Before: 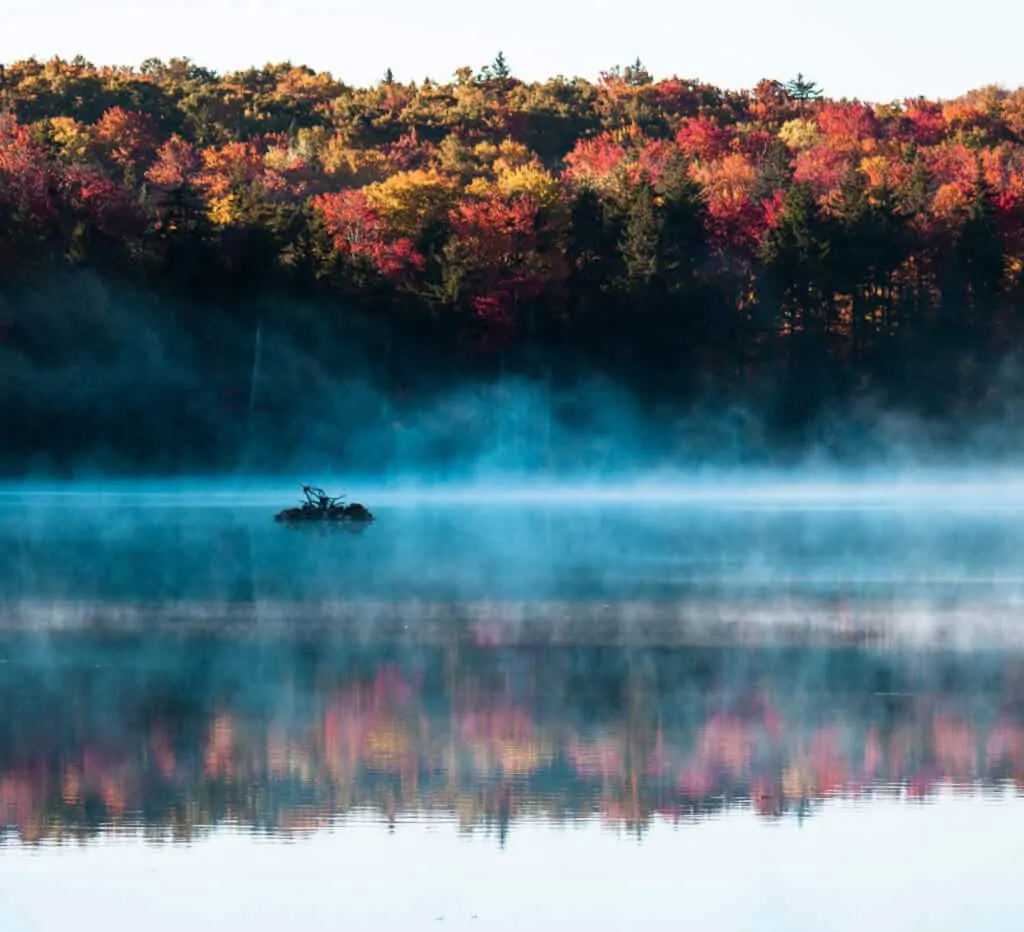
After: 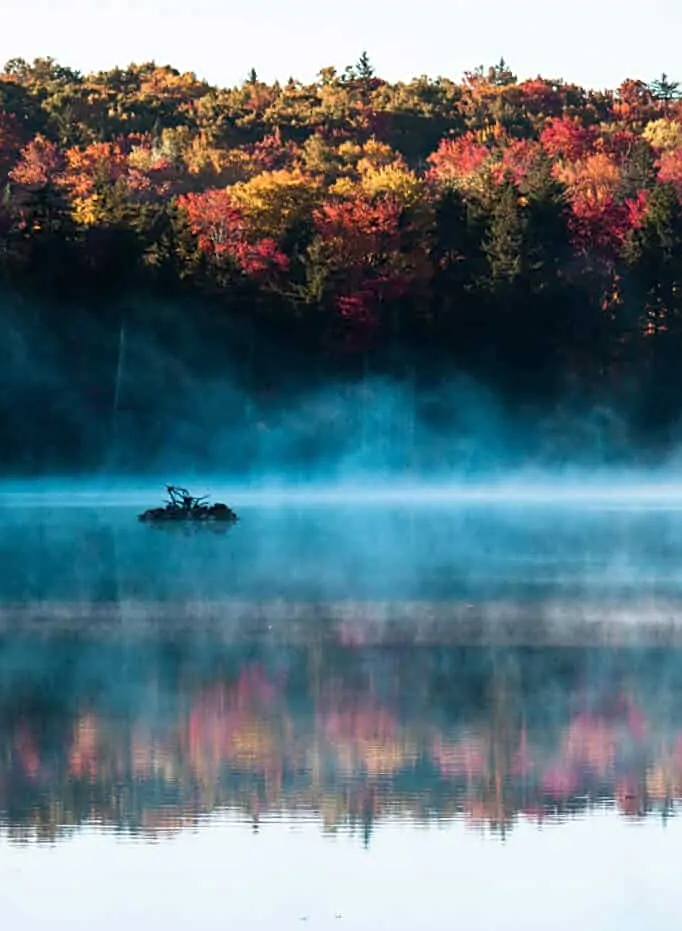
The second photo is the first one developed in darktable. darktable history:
crop and rotate: left 13.342%, right 19.991%
sharpen: radius 2.529, amount 0.323
